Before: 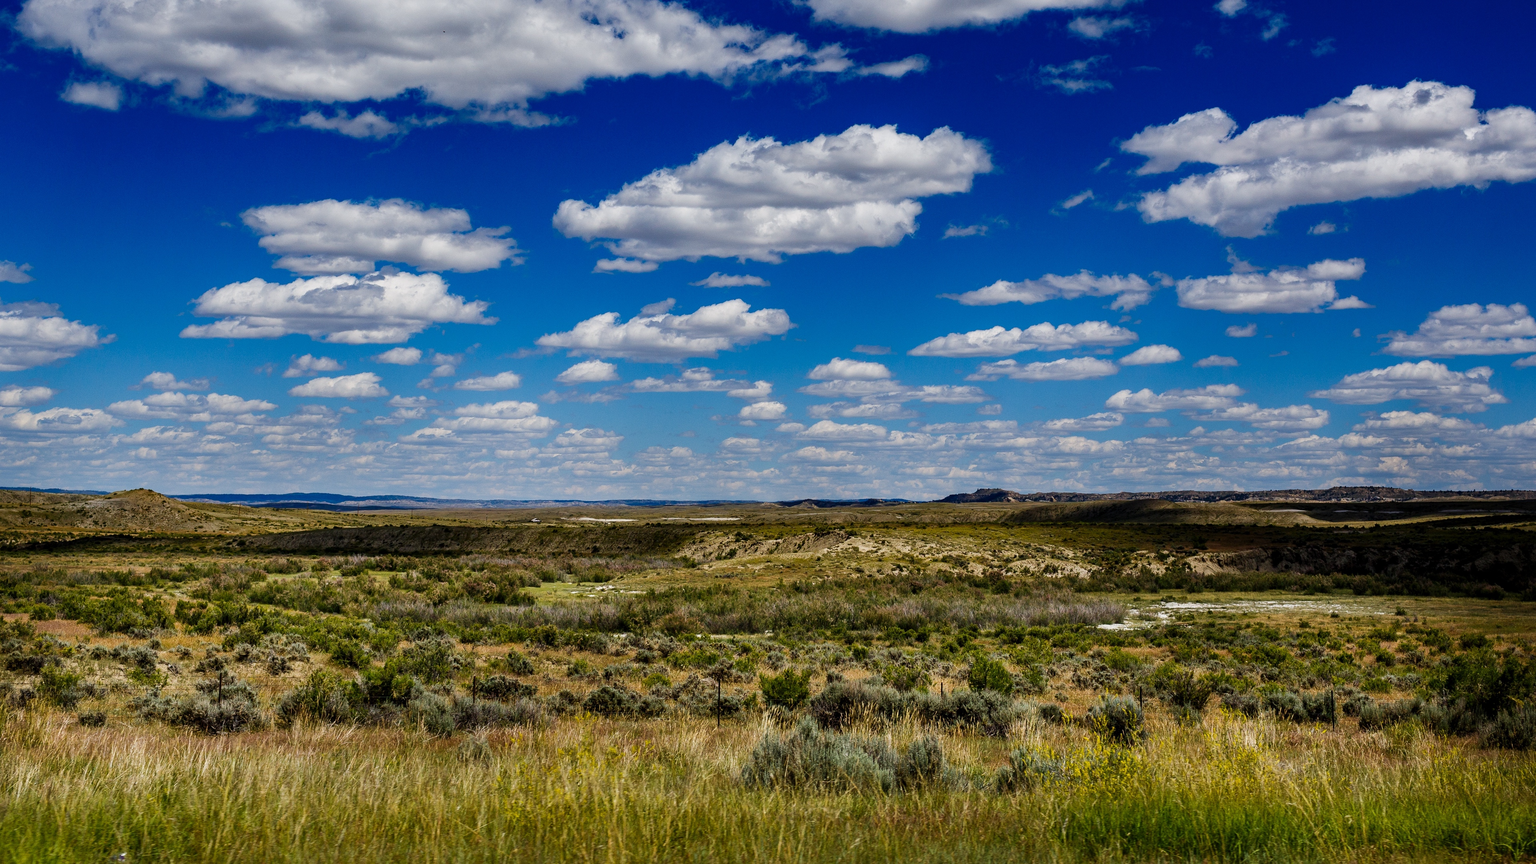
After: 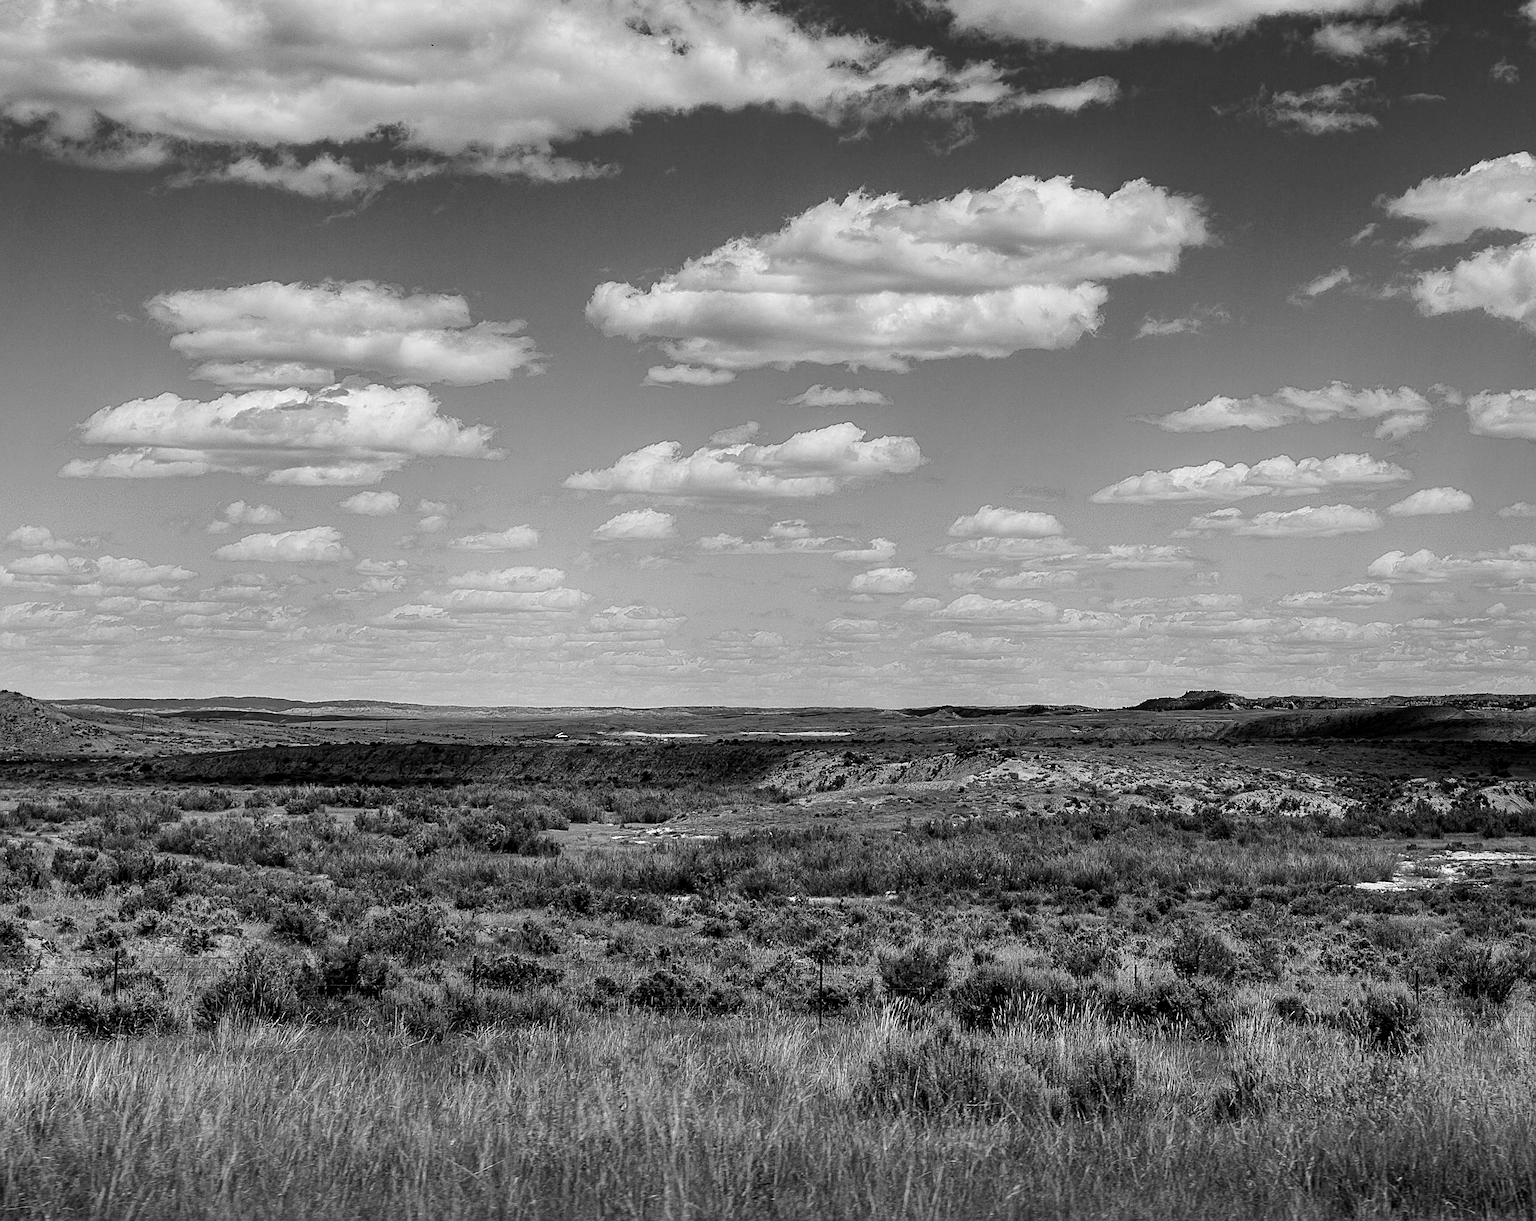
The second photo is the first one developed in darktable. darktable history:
crop and rotate: left 9.032%, right 20.208%
color zones: curves: ch0 [(0, 0.613) (0.01, 0.613) (0.245, 0.448) (0.498, 0.529) (0.642, 0.665) (0.879, 0.777) (0.99, 0.613)]; ch1 [(0, 0) (0.143, 0) (0.286, 0) (0.429, 0) (0.571, 0) (0.714, 0) (0.857, 0)]
local contrast: highlights 105%, shadows 100%, detail 120%, midtone range 0.2
sharpen: on, module defaults
color correction: highlights b* -0.003, saturation 0.98
